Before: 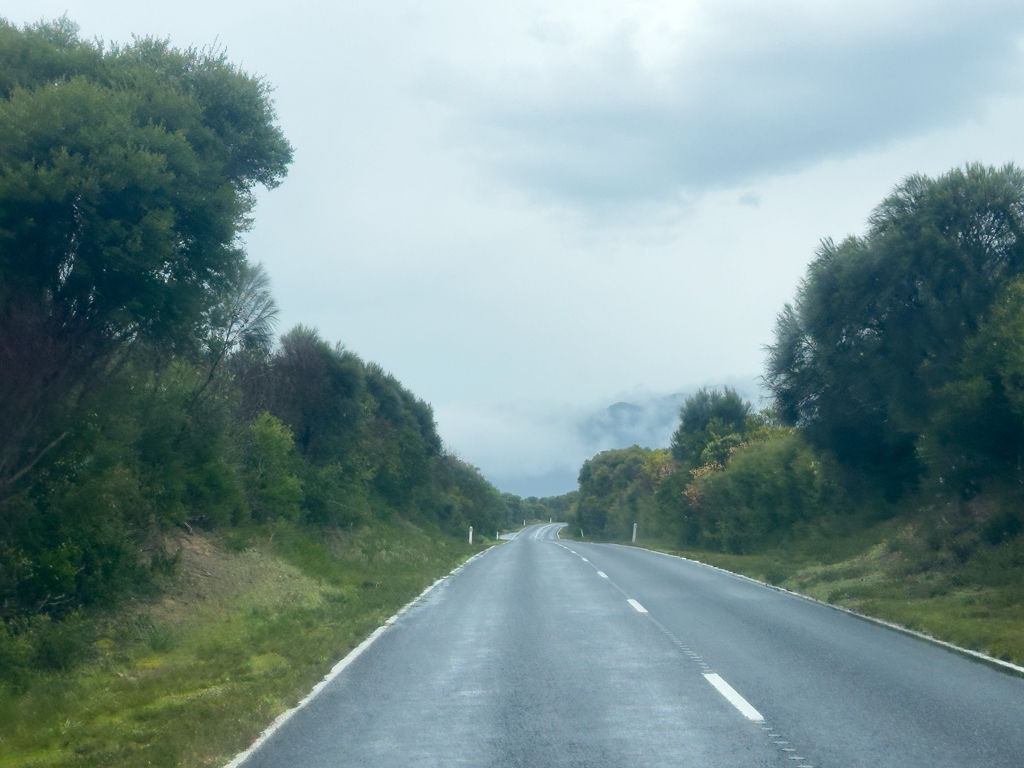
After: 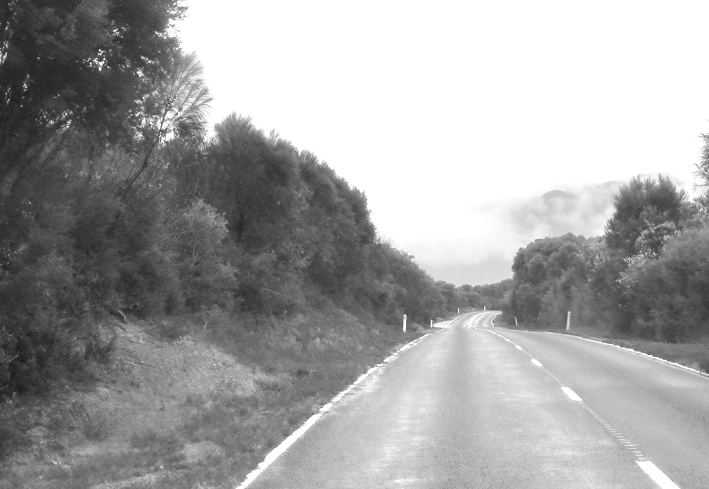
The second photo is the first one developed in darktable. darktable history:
crop: left 6.488%, top 27.668%, right 24.183%, bottom 8.656%
exposure: black level correction 0, exposure 0.7 EV, compensate exposure bias true, compensate highlight preservation false
vibrance: on, module defaults
monochrome: on, module defaults
contrast equalizer: octaves 7, y [[0.6 ×6], [0.55 ×6], [0 ×6], [0 ×6], [0 ×6]], mix 0.3
